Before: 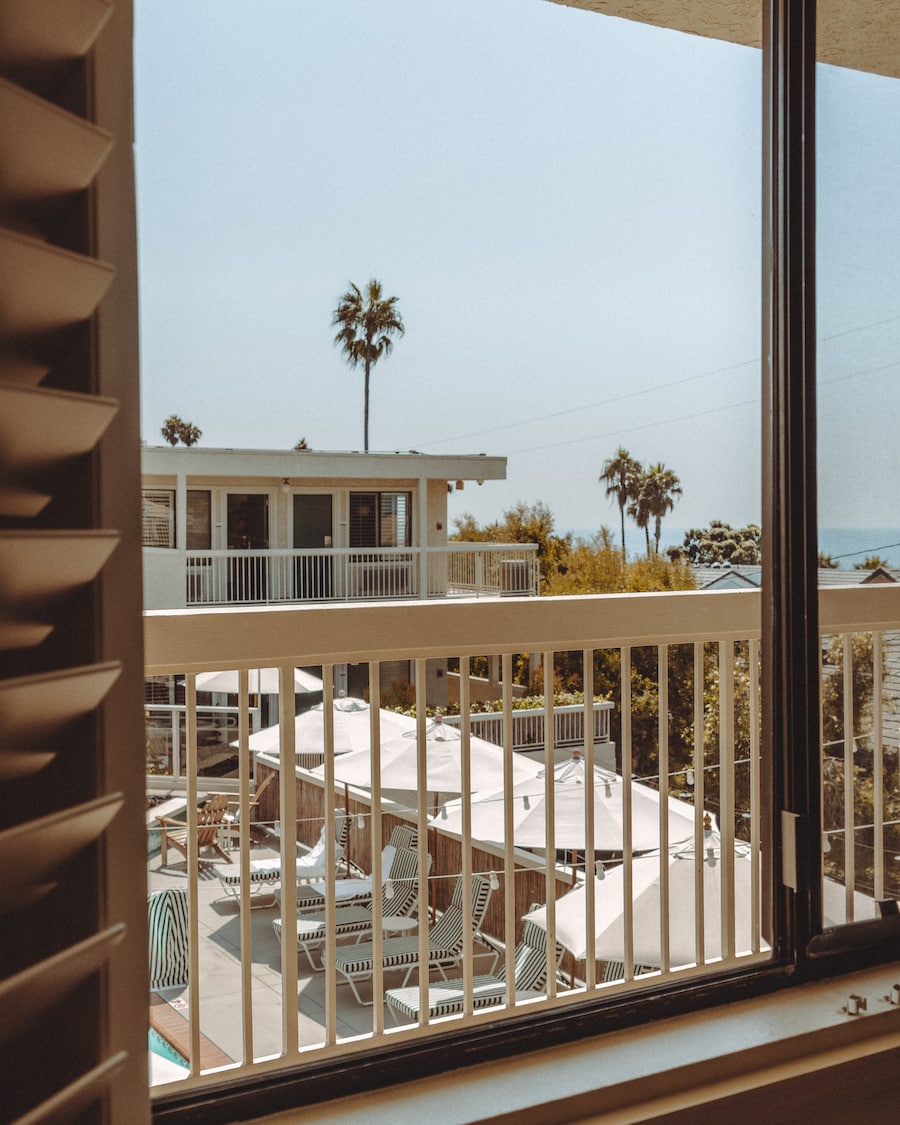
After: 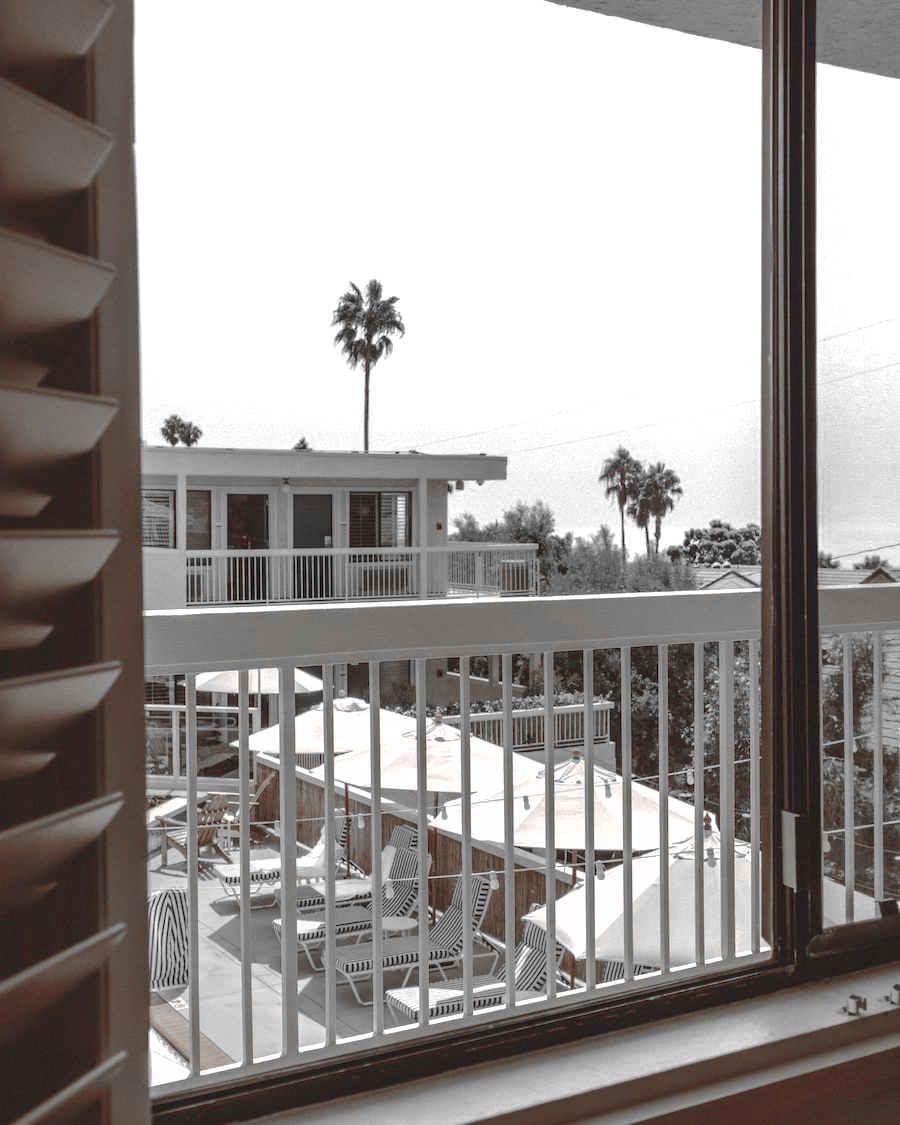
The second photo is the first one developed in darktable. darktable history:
shadows and highlights: shadows 29.93
color zones: curves: ch0 [(0, 0.352) (0.143, 0.407) (0.286, 0.386) (0.429, 0.431) (0.571, 0.829) (0.714, 0.853) (0.857, 0.833) (1, 0.352)]; ch1 [(0, 0.604) (0.072, 0.726) (0.096, 0.608) (0.205, 0.007) (0.571, -0.006) (0.839, -0.013) (0.857, -0.012) (1, 0.604)]
exposure: exposure 0.43 EV, compensate highlight preservation false
